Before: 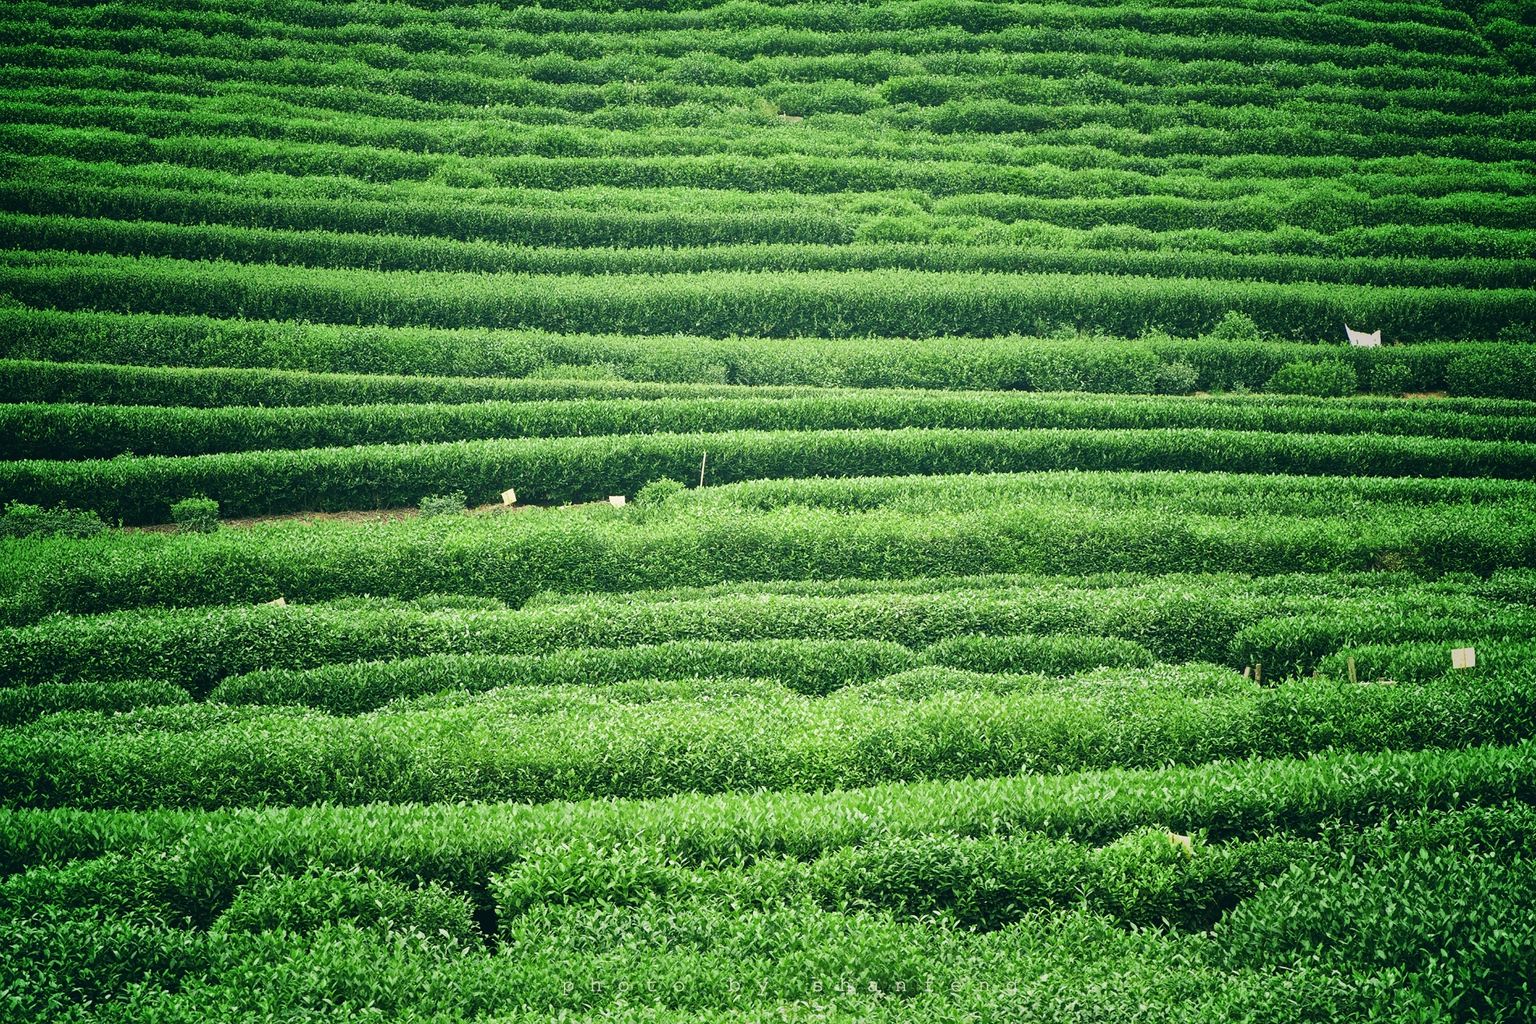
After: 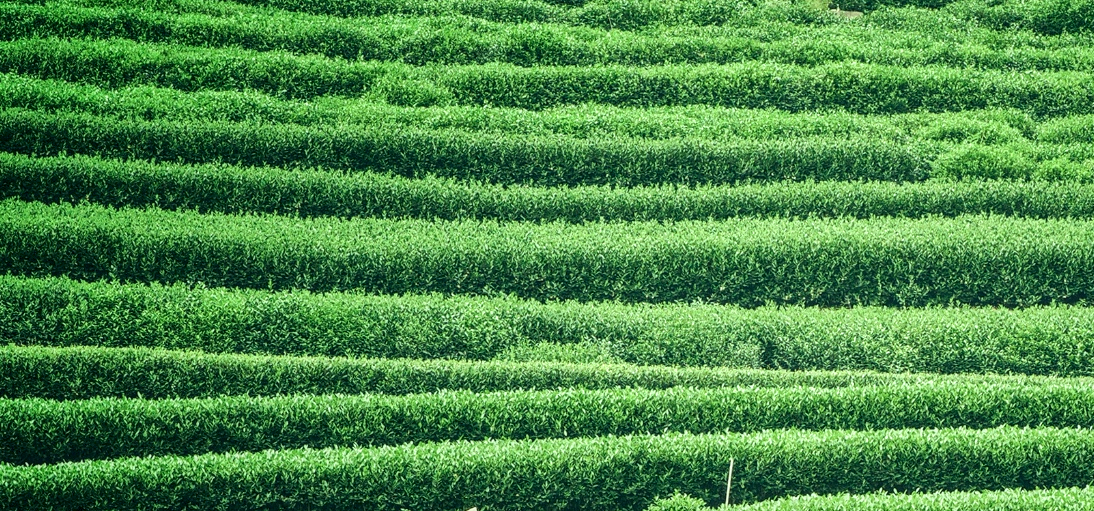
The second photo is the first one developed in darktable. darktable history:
color correction: highlights a* -6.59, highlights b* 0.813
local contrast: detail 144%
tone equalizer: on, module defaults
crop: left 10.201%, top 10.608%, right 36.334%, bottom 51.935%
